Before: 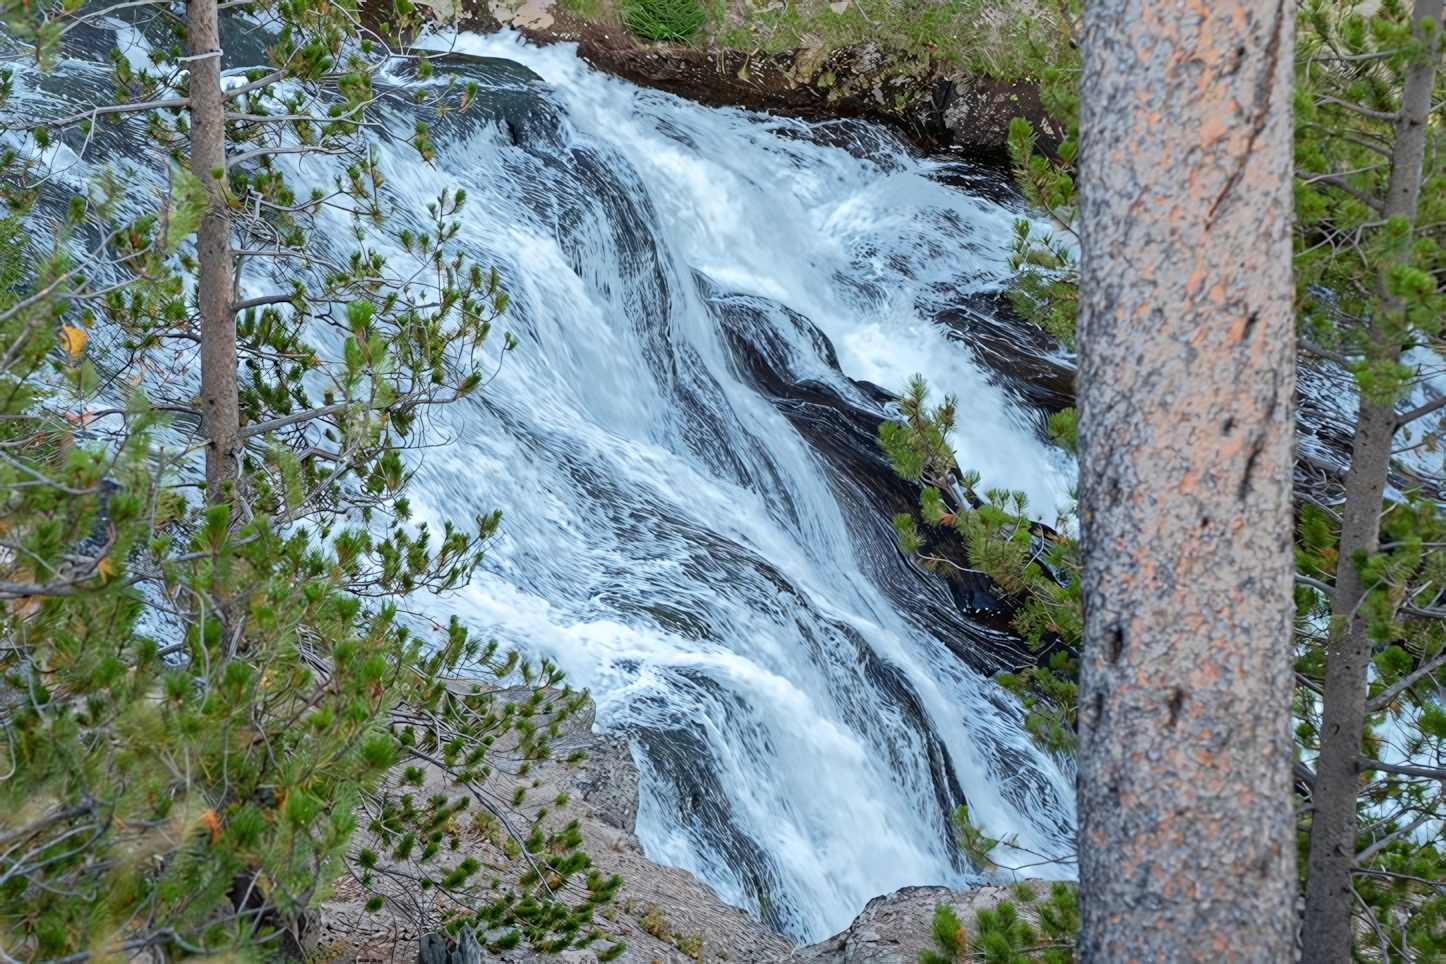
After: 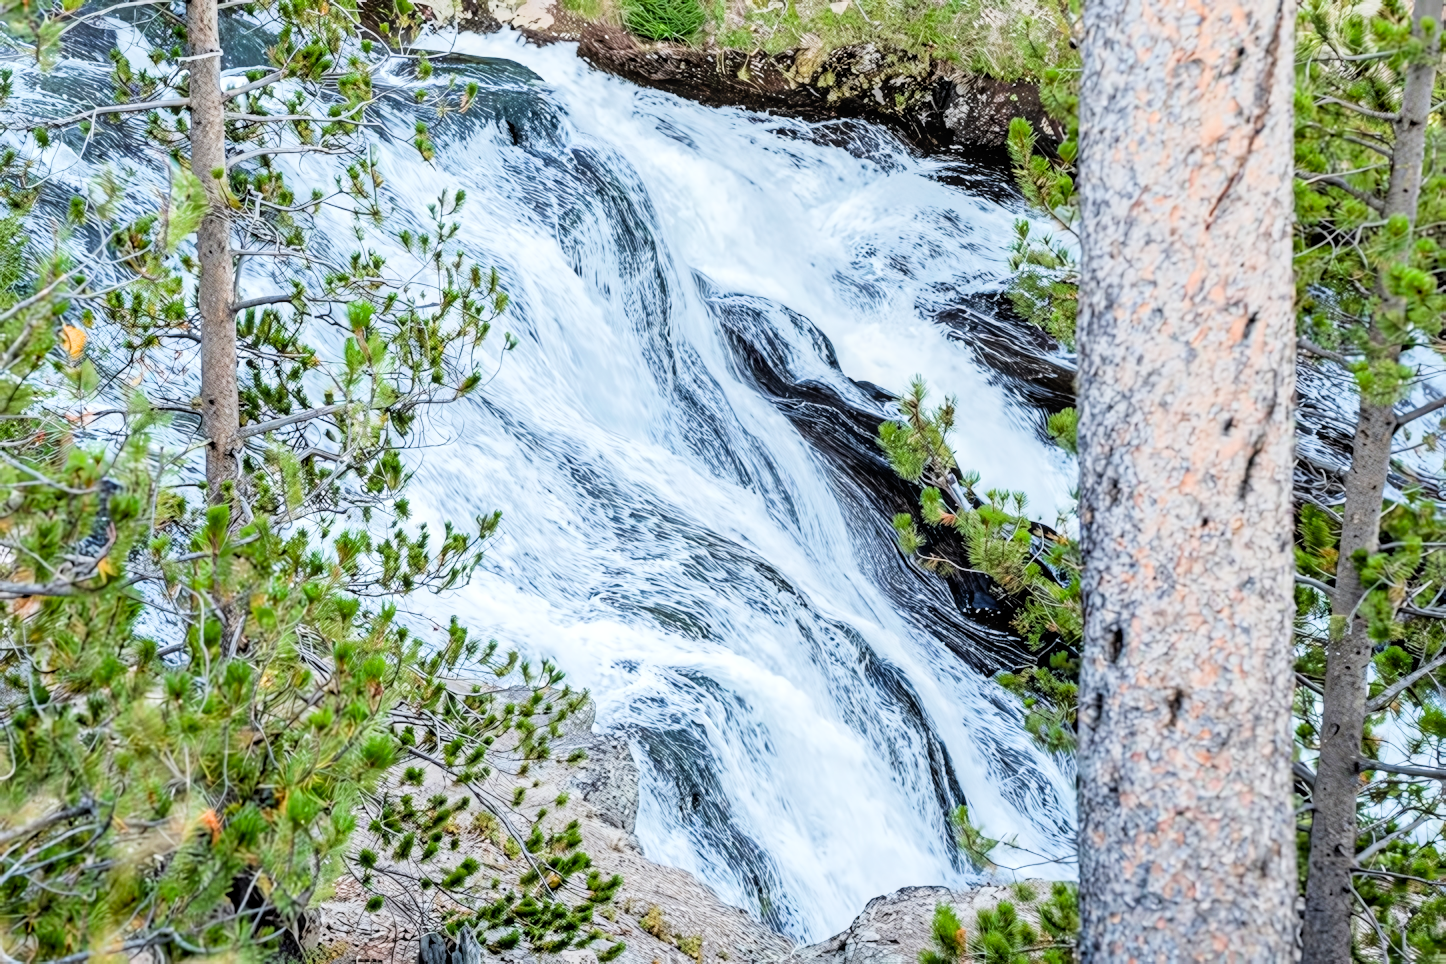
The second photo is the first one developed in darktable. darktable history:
exposure: black level correction 0, exposure 1.1 EV, compensate exposure bias true, compensate highlight preservation false
color balance rgb: perceptual saturation grading › global saturation 10%, global vibrance 10%
filmic rgb: black relative exposure -5 EV, hardness 2.88, contrast 1.3, highlights saturation mix -30%
local contrast: on, module defaults
